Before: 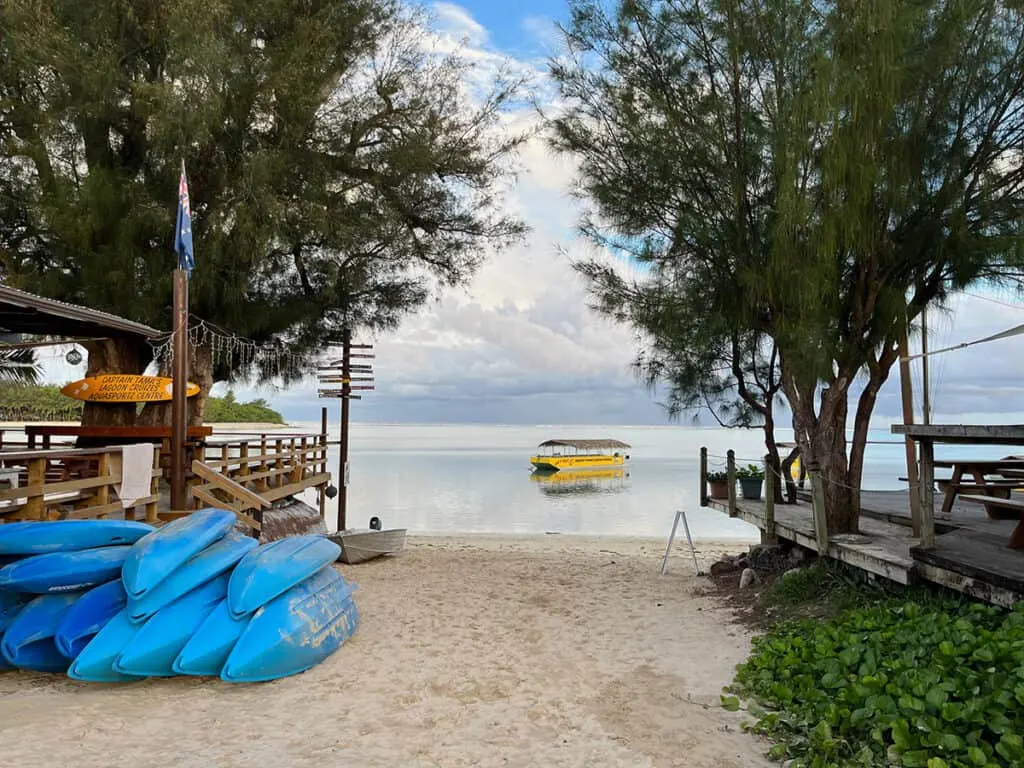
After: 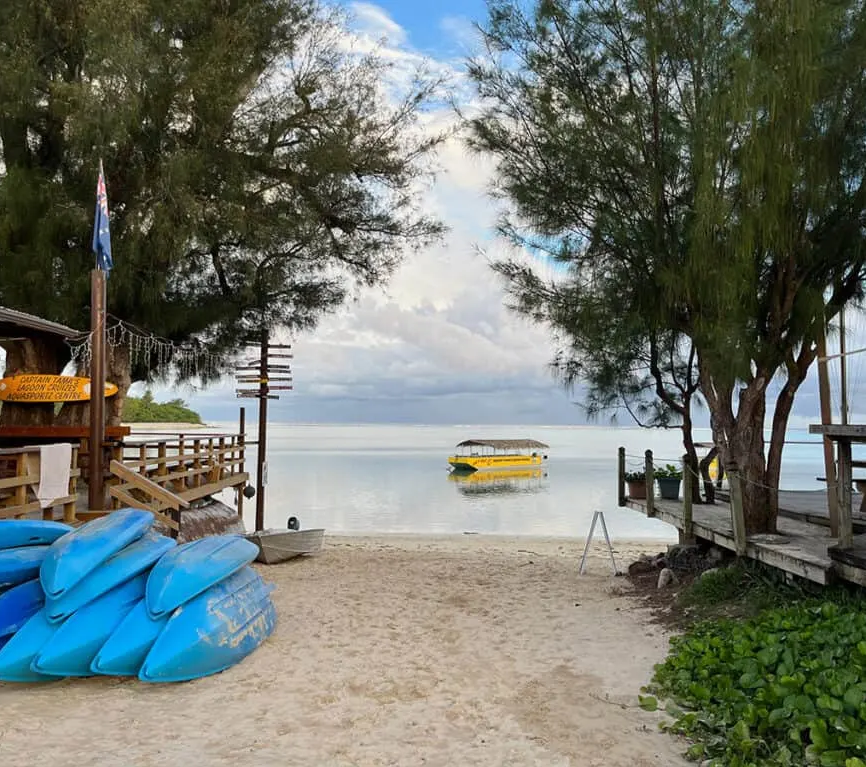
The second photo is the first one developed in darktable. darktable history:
crop: left 8.044%, right 7.358%
